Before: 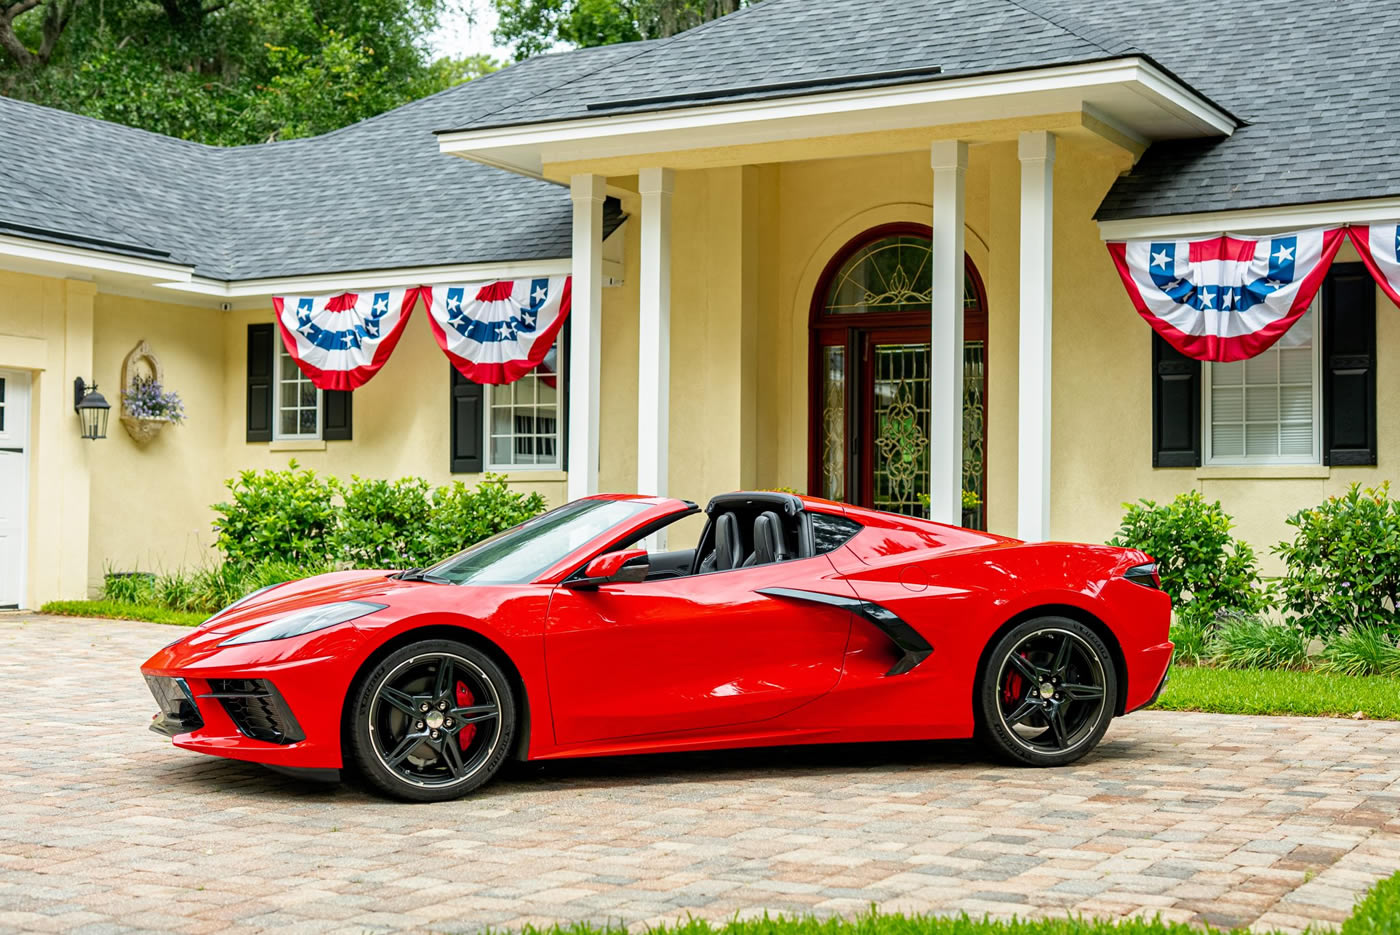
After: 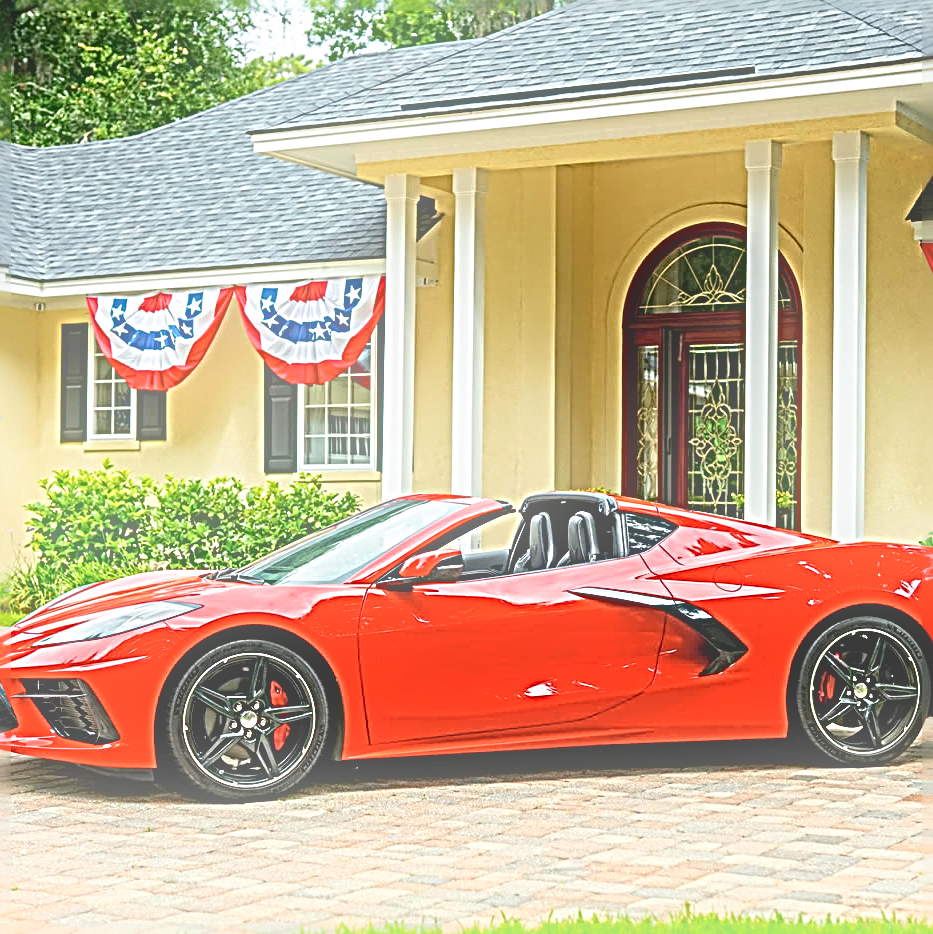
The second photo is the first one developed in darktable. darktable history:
crop and rotate: left 13.342%, right 19.991%
bloom: on, module defaults
sharpen: radius 4.001, amount 2
